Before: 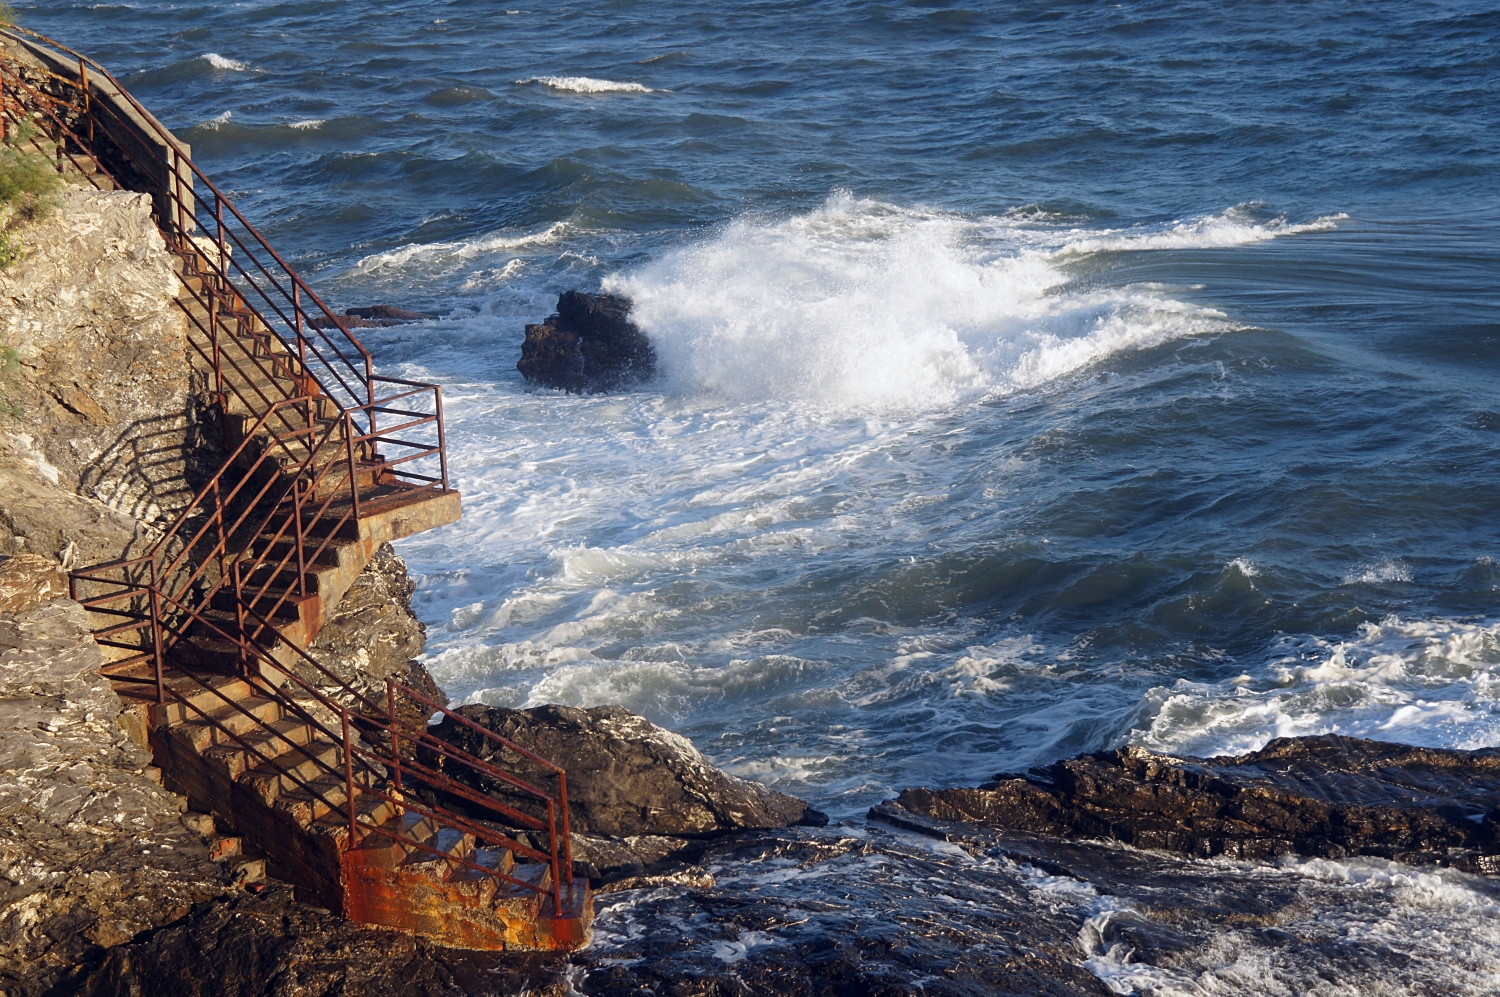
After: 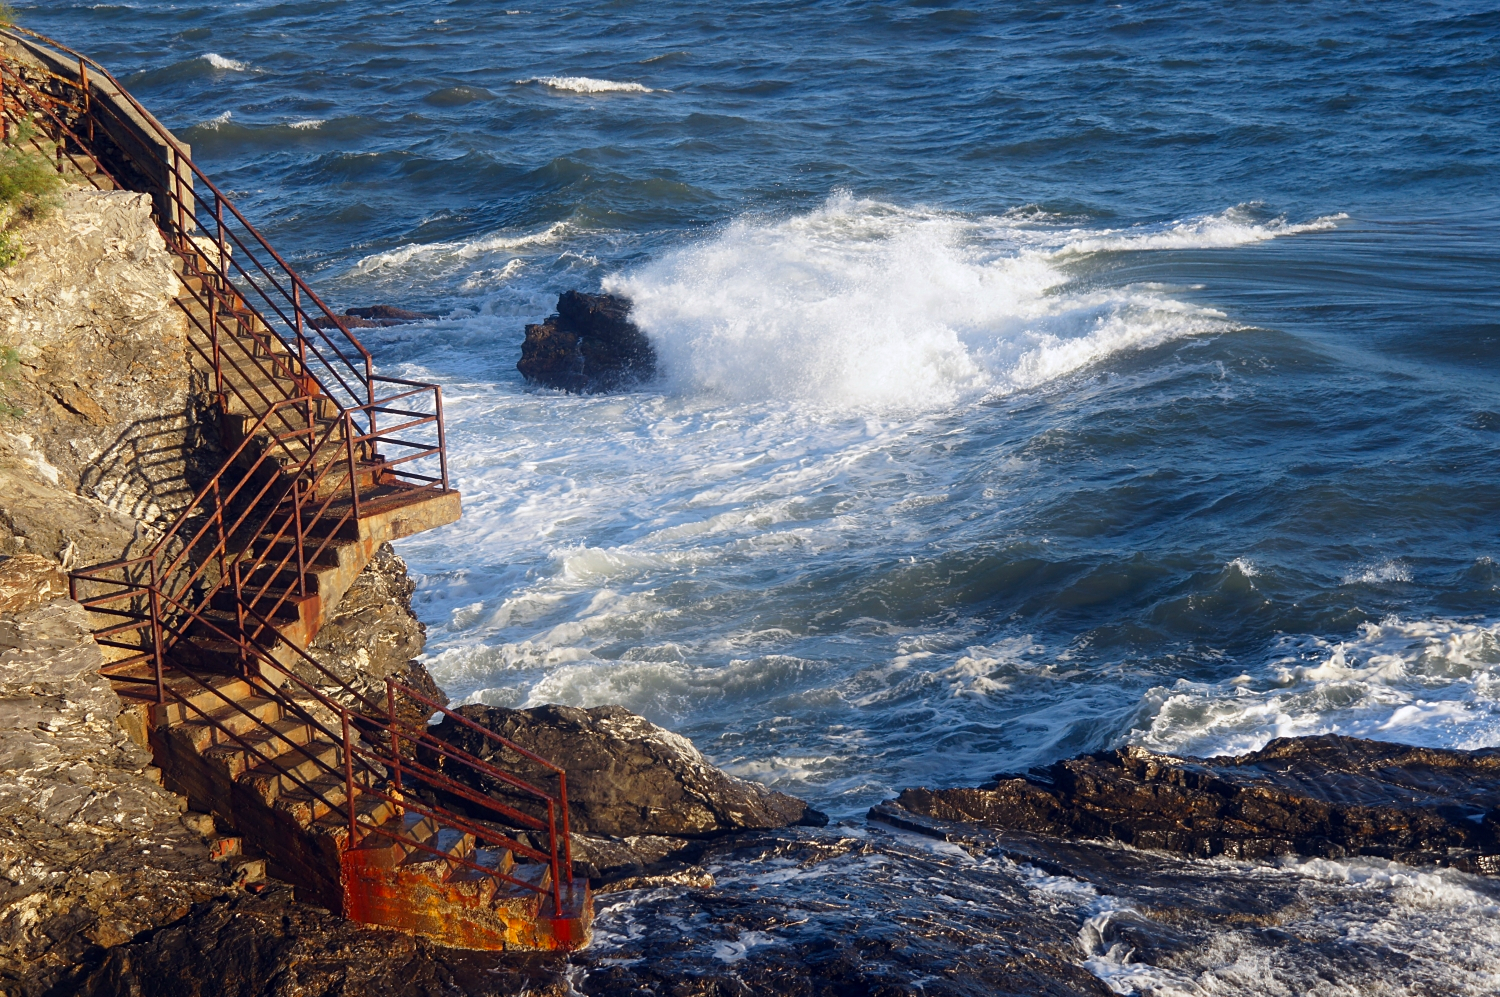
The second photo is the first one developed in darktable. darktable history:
contrast brightness saturation: contrast 0.08, saturation 0.2
